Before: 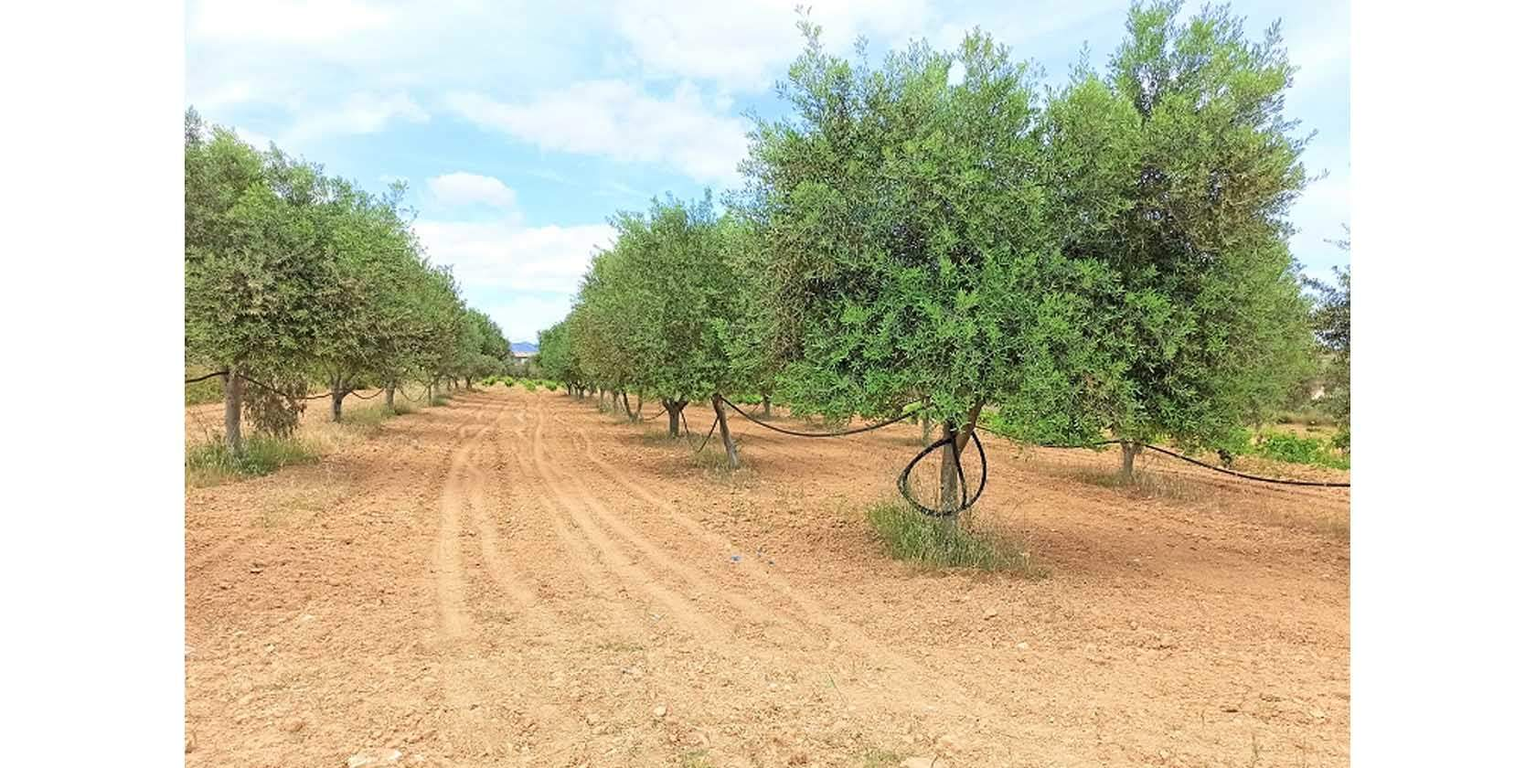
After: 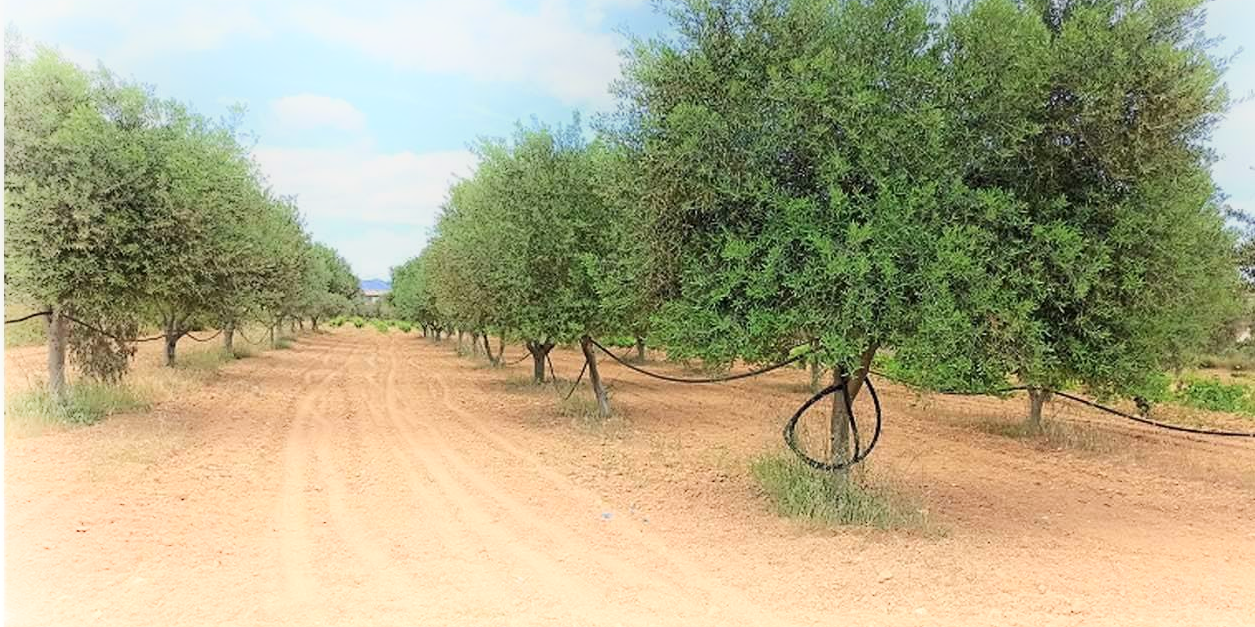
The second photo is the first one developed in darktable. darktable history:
graduated density: on, module defaults
crop and rotate: left 11.831%, top 11.346%, right 13.429%, bottom 13.899%
shadows and highlights: shadows -21.3, highlights 100, soften with gaussian
